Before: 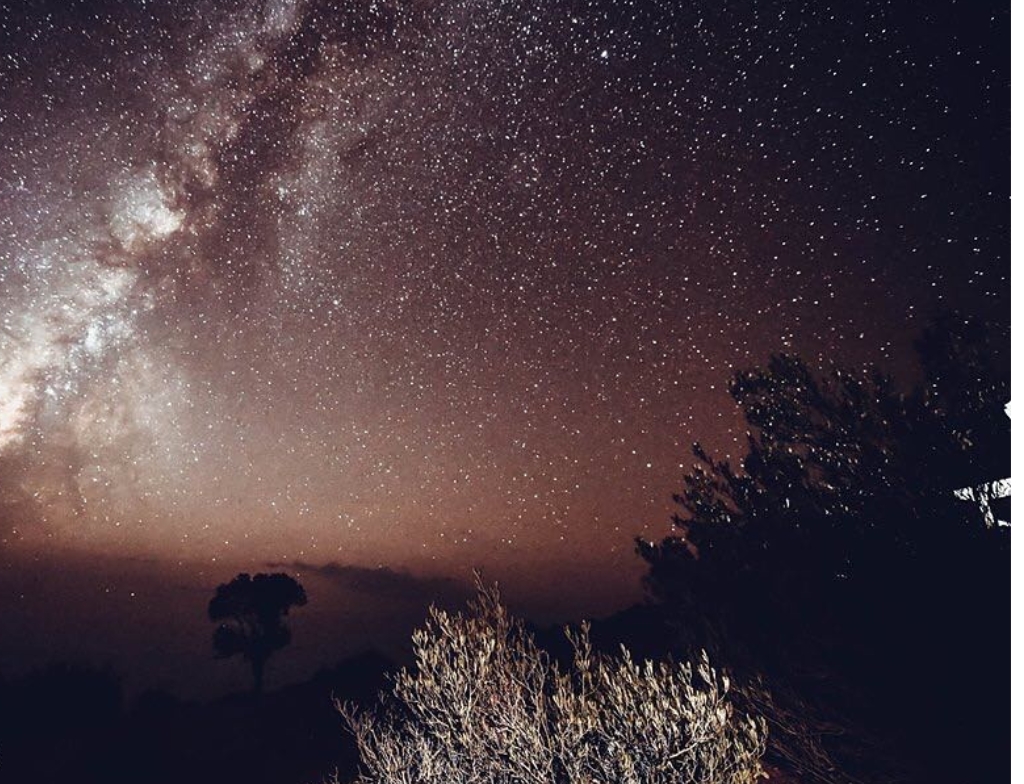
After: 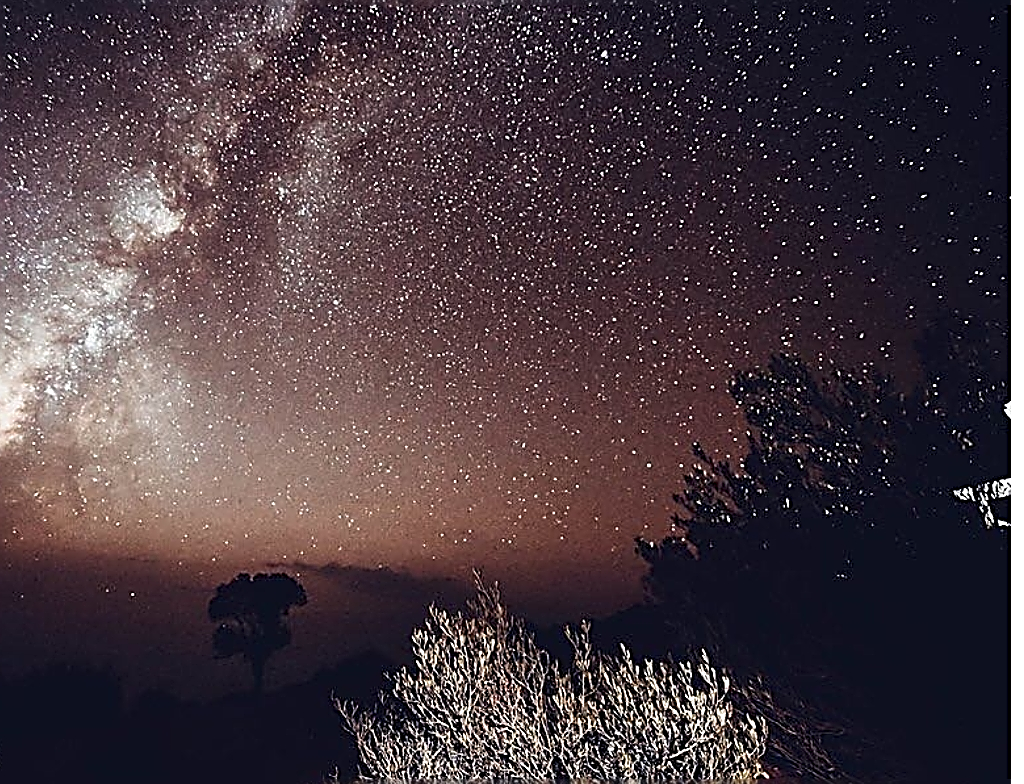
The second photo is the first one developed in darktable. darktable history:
sharpen: amount 1.99
